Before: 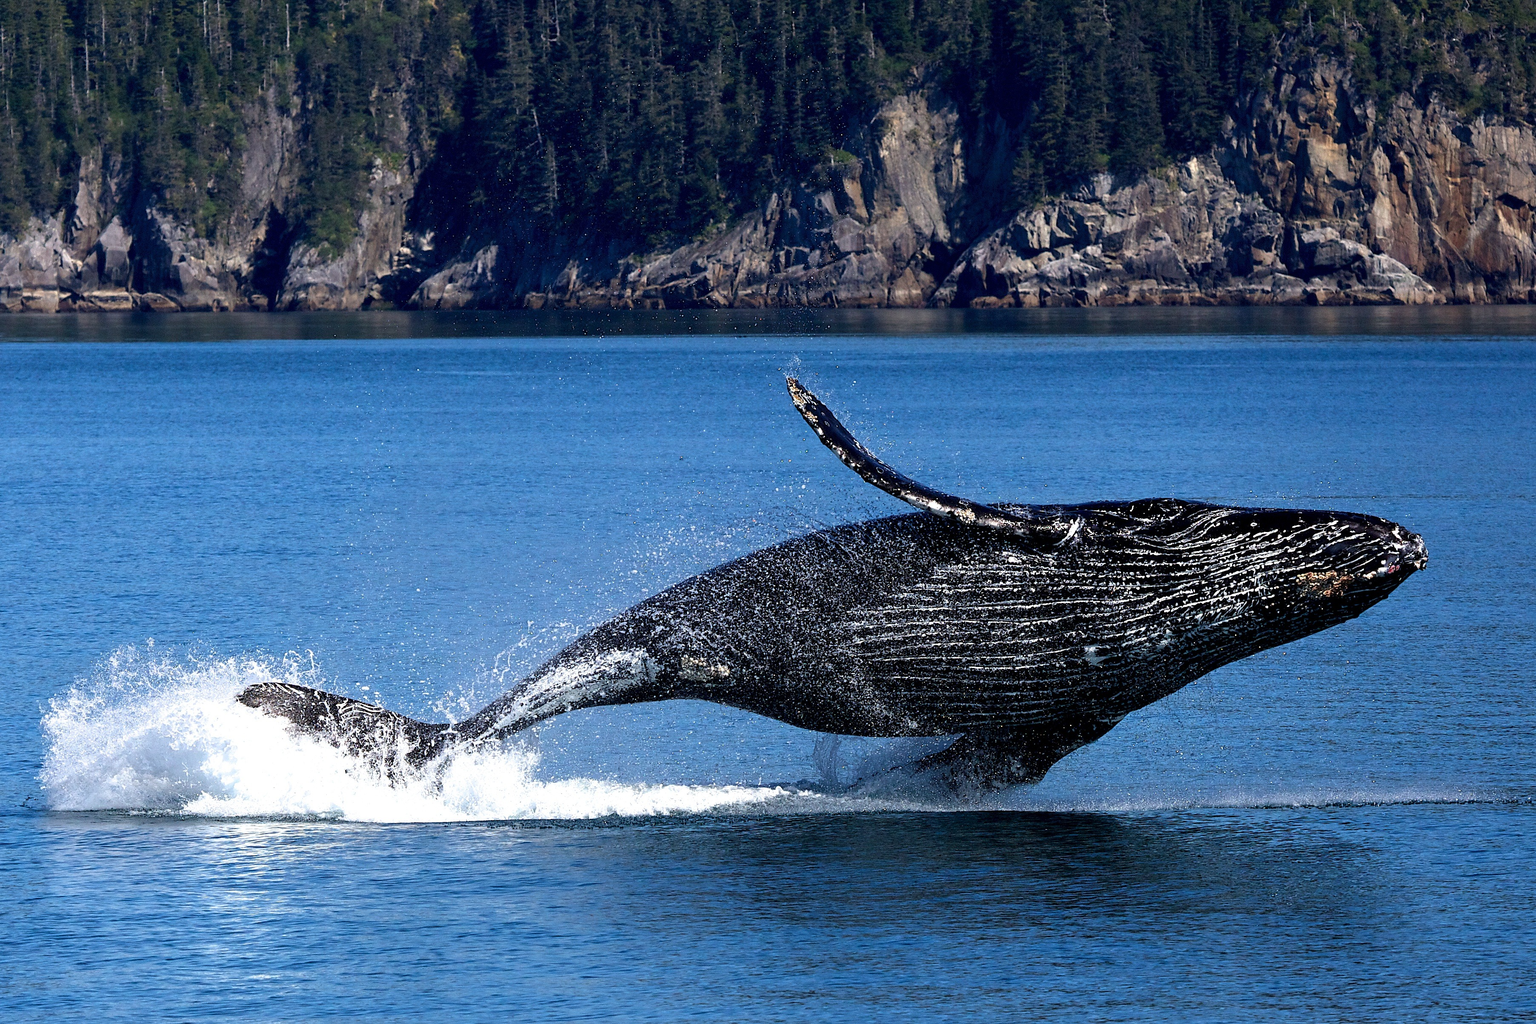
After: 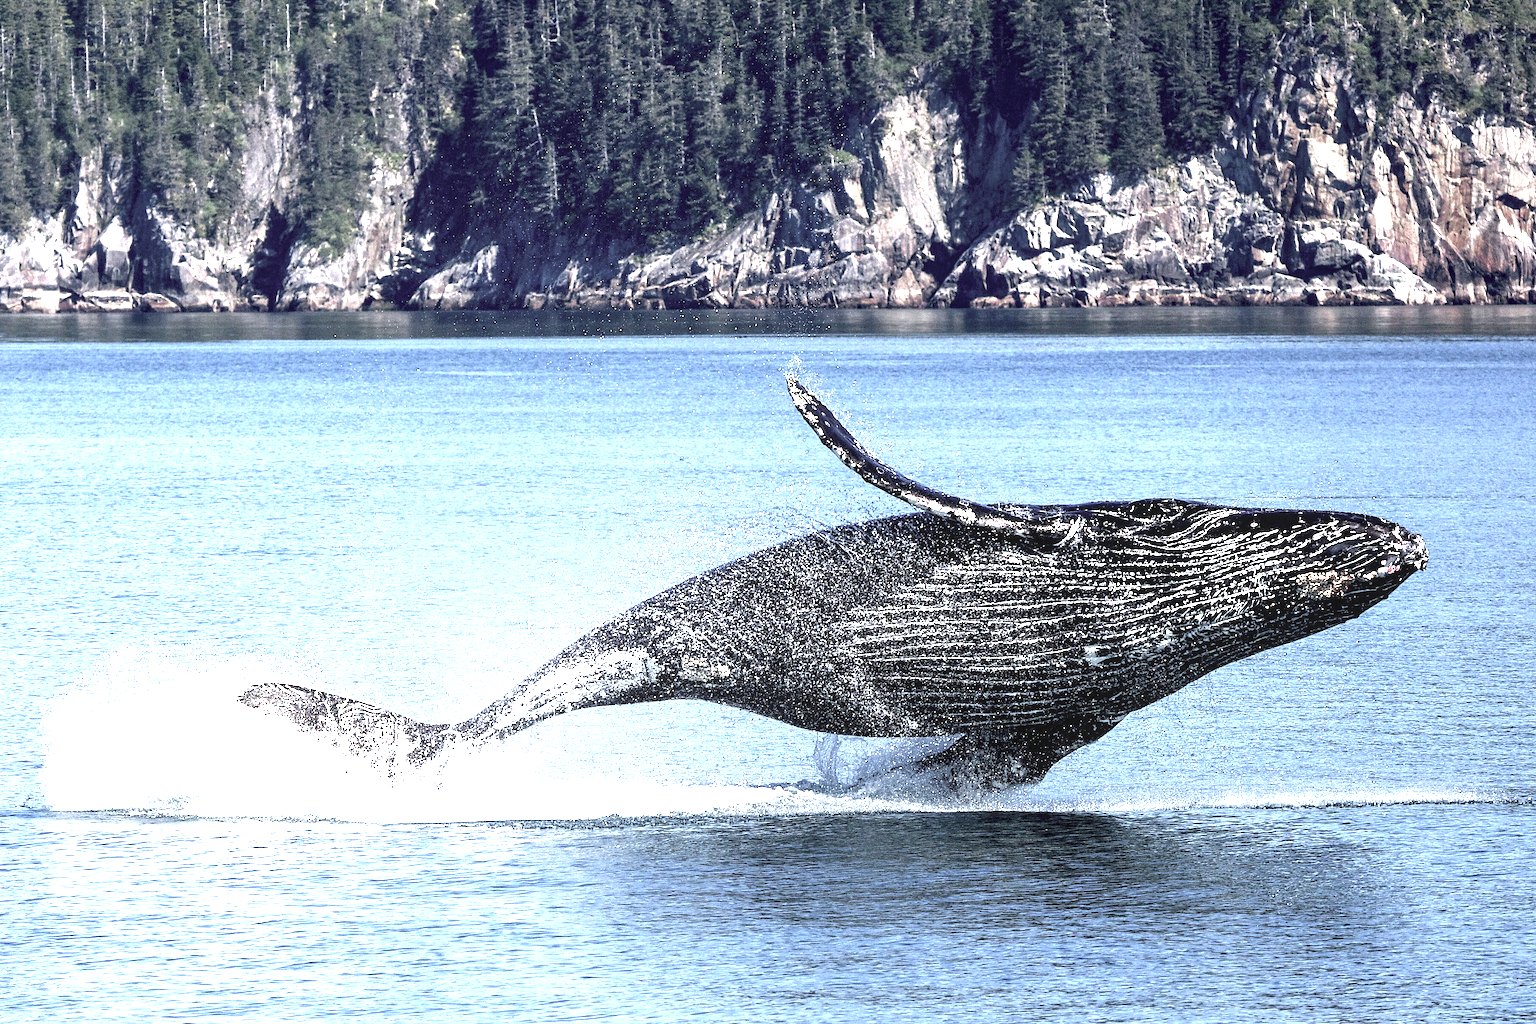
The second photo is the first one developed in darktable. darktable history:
color zones: curves: ch0 [(0, 0.6) (0.129, 0.585) (0.193, 0.596) (0.429, 0.5) (0.571, 0.5) (0.714, 0.5) (0.857, 0.5) (1, 0.6)]; ch1 [(0, 0.453) (0.112, 0.245) (0.213, 0.252) (0.429, 0.233) (0.571, 0.231) (0.683, 0.242) (0.857, 0.296) (1, 0.453)]
local contrast: on, module defaults
exposure: black level correction 0, exposure 2.149 EV, compensate highlight preservation false
